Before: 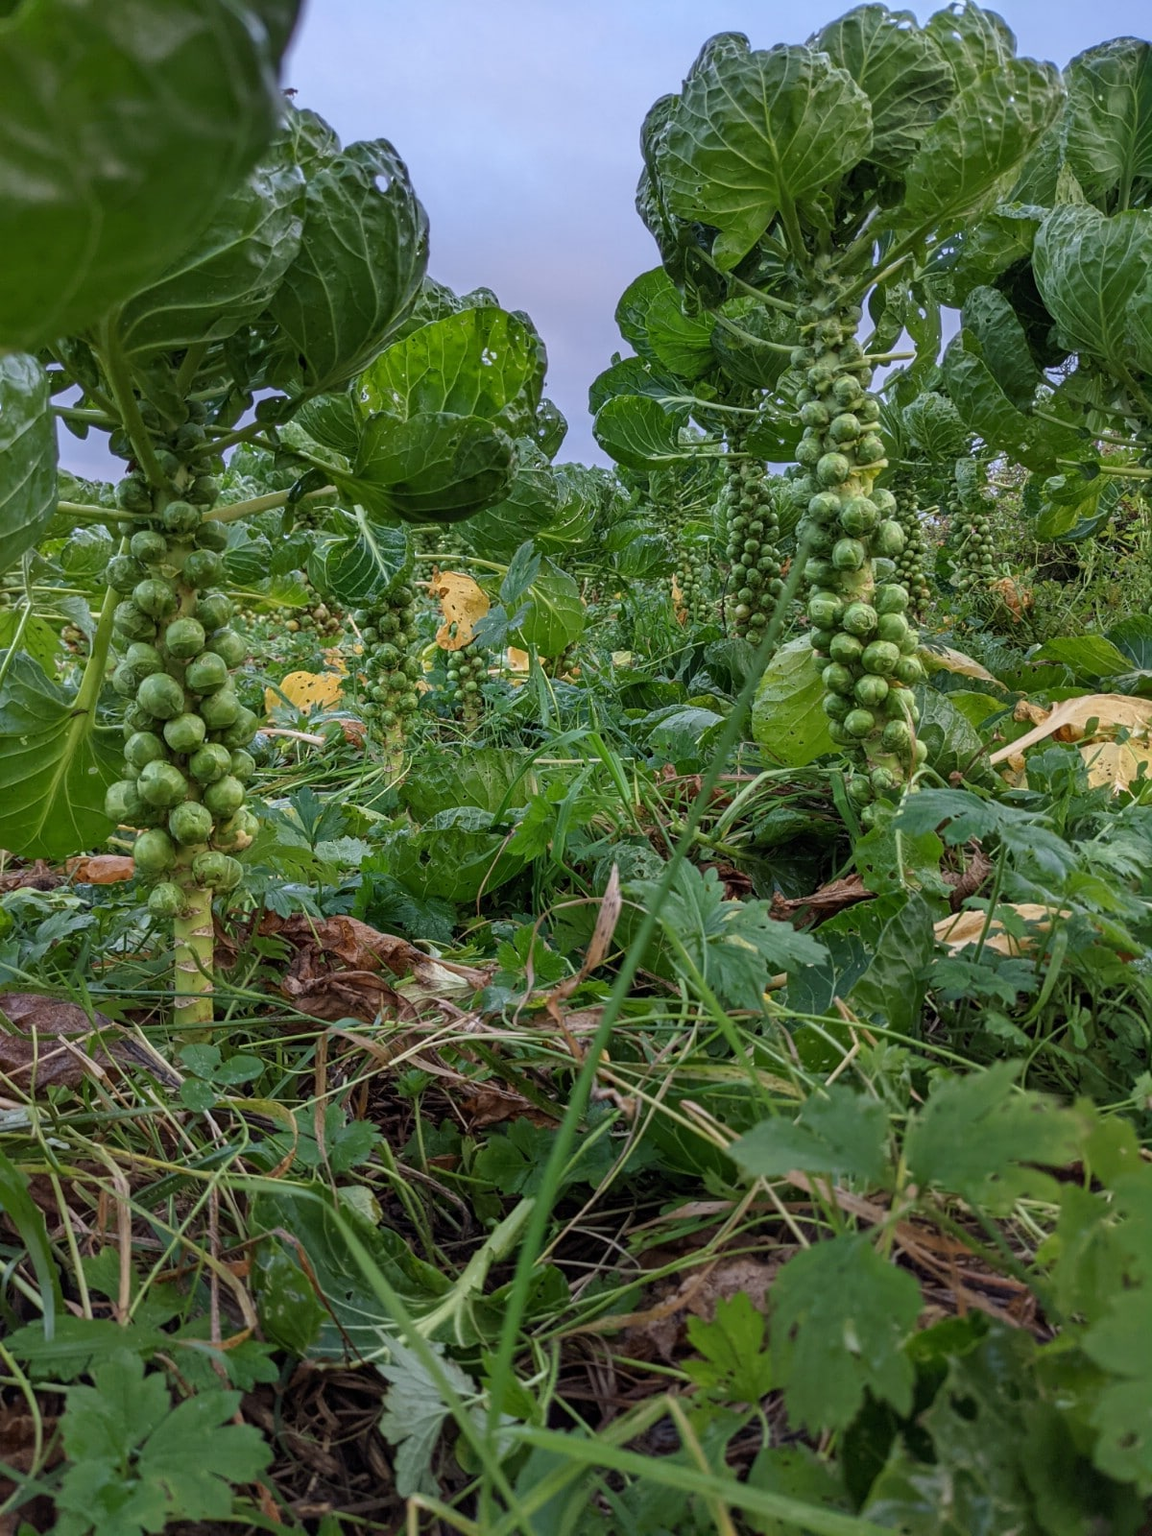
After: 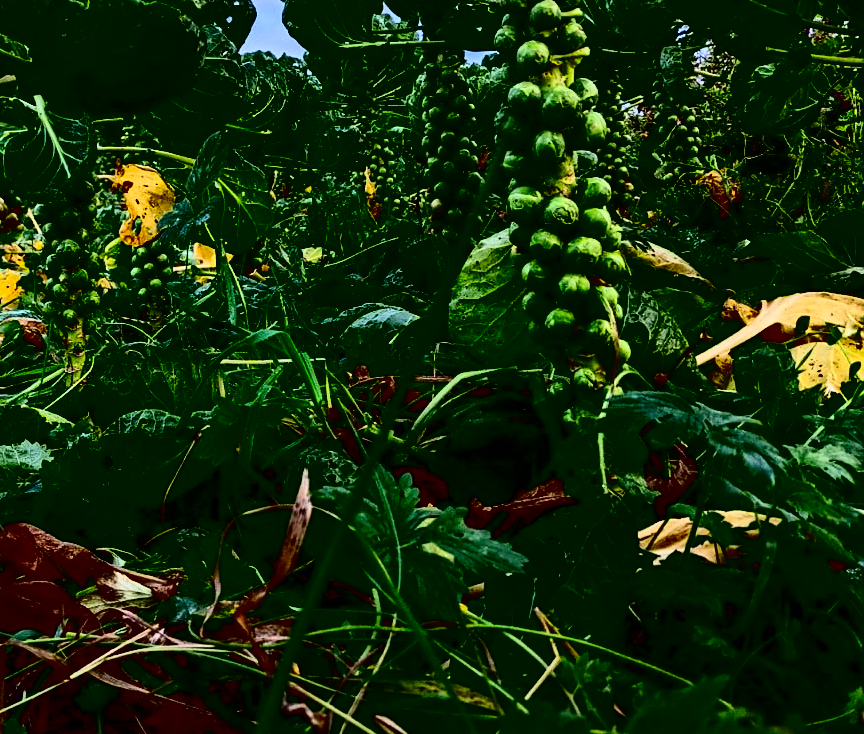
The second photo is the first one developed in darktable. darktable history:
crop and rotate: left 27.938%, top 27.046%, bottom 27.046%
contrast brightness saturation: contrast 0.77, brightness -1, saturation 1
